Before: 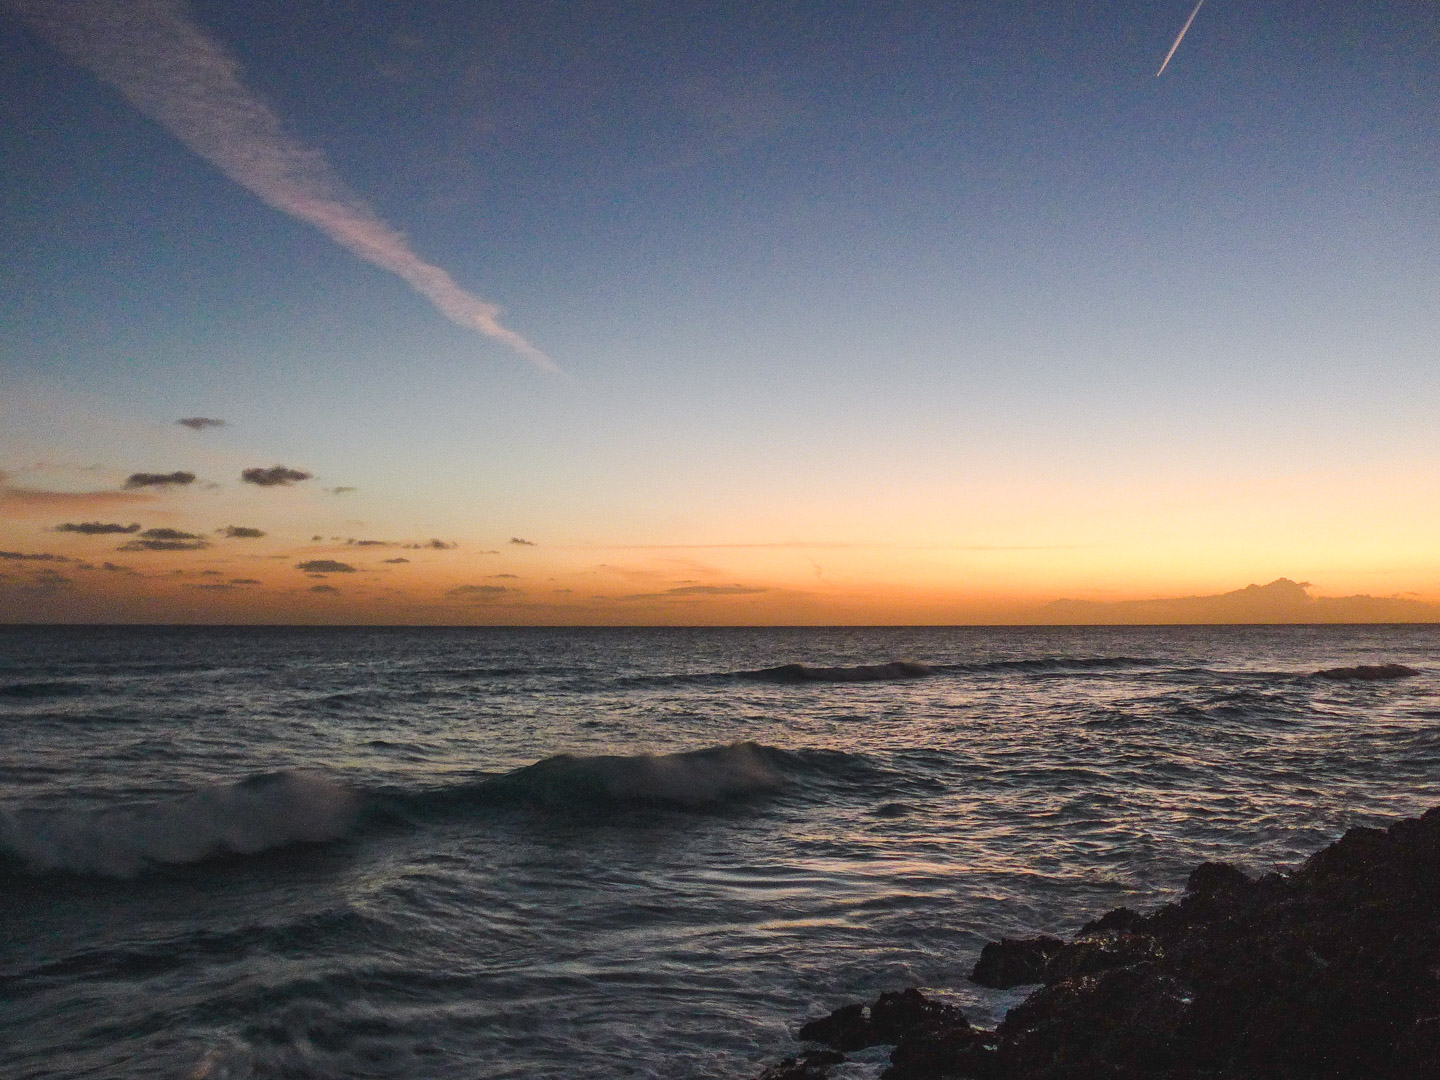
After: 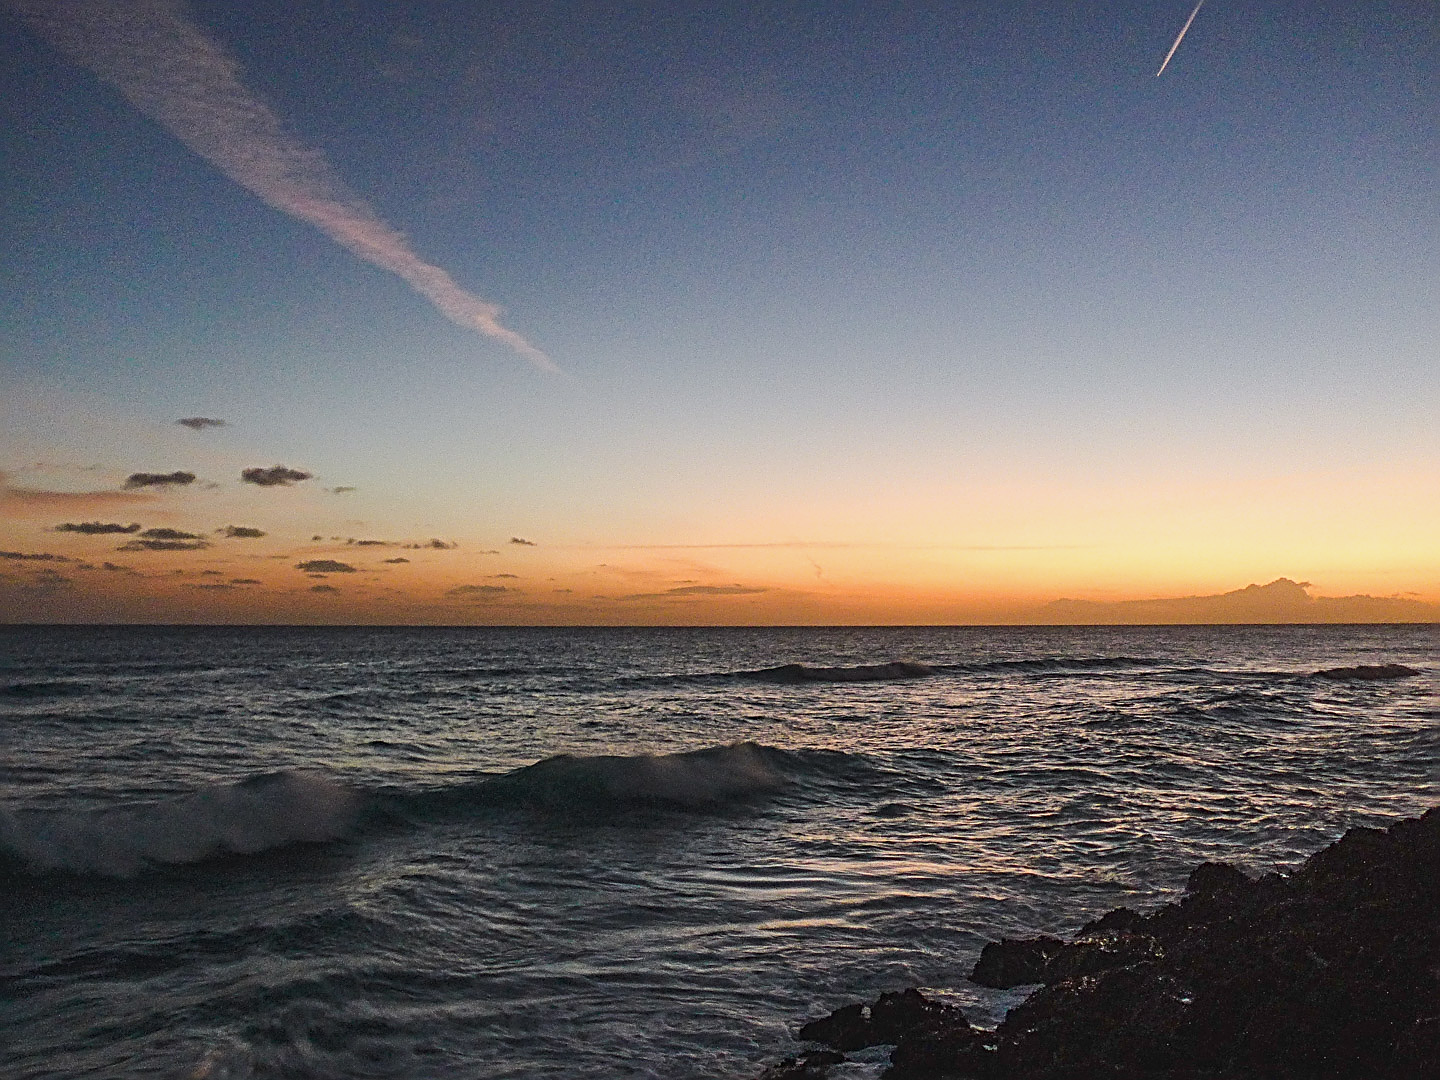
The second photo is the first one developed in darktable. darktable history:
sharpen: radius 3.056, amount 0.76
exposure: exposure -0.116 EV, compensate highlight preservation false
